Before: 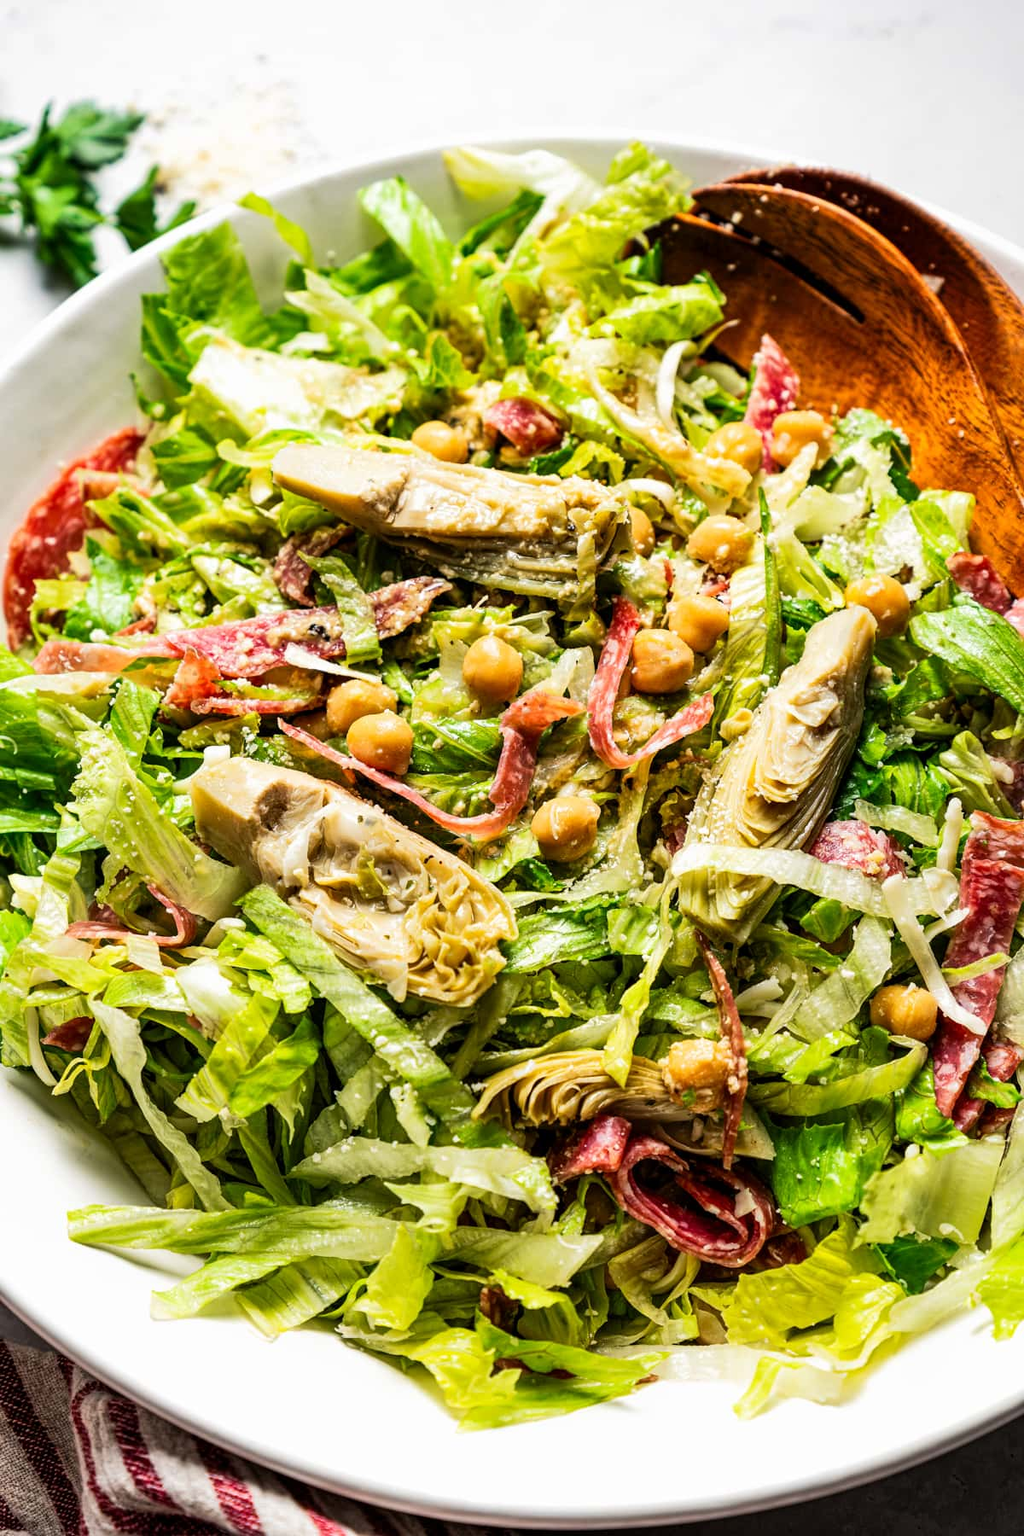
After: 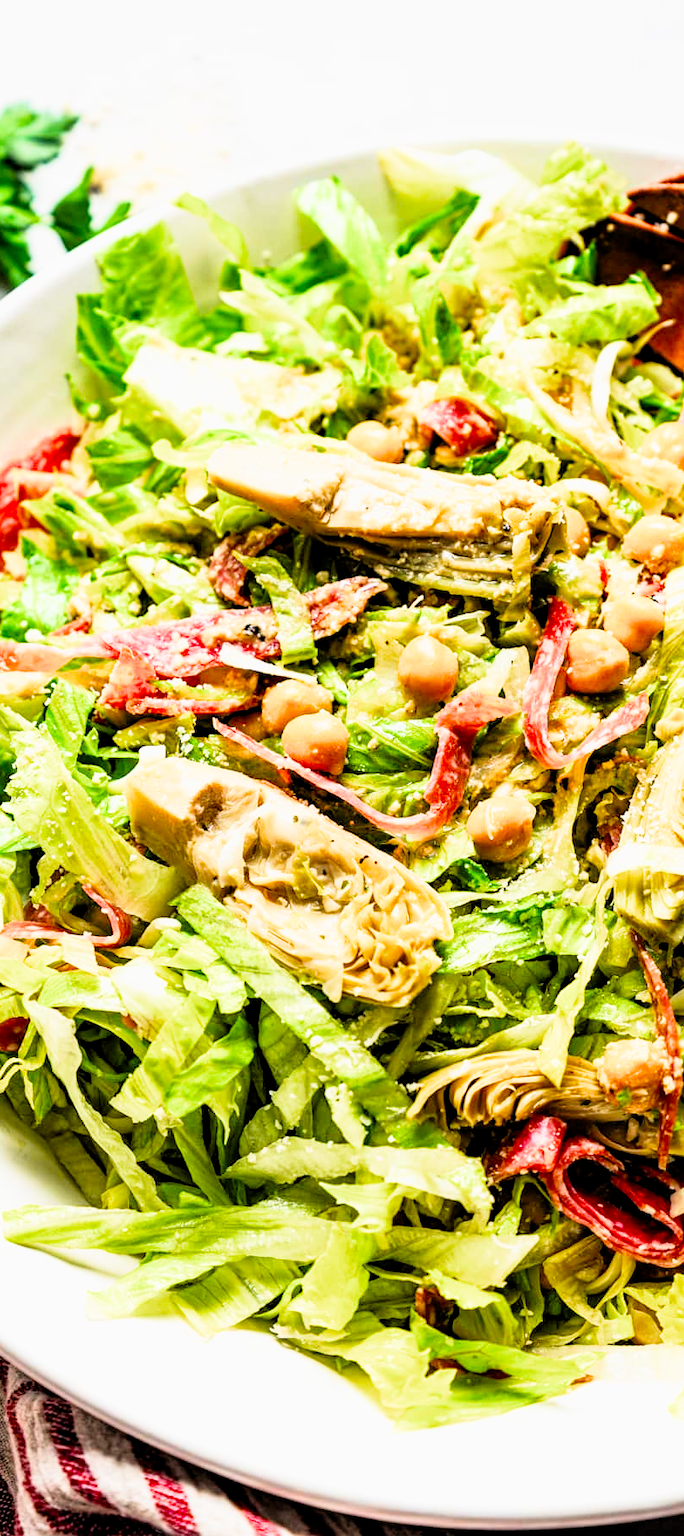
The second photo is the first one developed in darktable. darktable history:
crop and rotate: left 6.391%, right 26.754%
exposure: black level correction 0, exposure 1.096 EV, compensate exposure bias true, compensate highlight preservation false
filmic rgb: black relative exposure -7.7 EV, white relative exposure 4.42 EV, threshold 5.98 EV, target black luminance 0%, hardness 3.76, latitude 50.75%, contrast 1.063, highlights saturation mix 9.19%, shadows ↔ highlights balance -0.248%, color science v4 (2020), enable highlight reconstruction true
